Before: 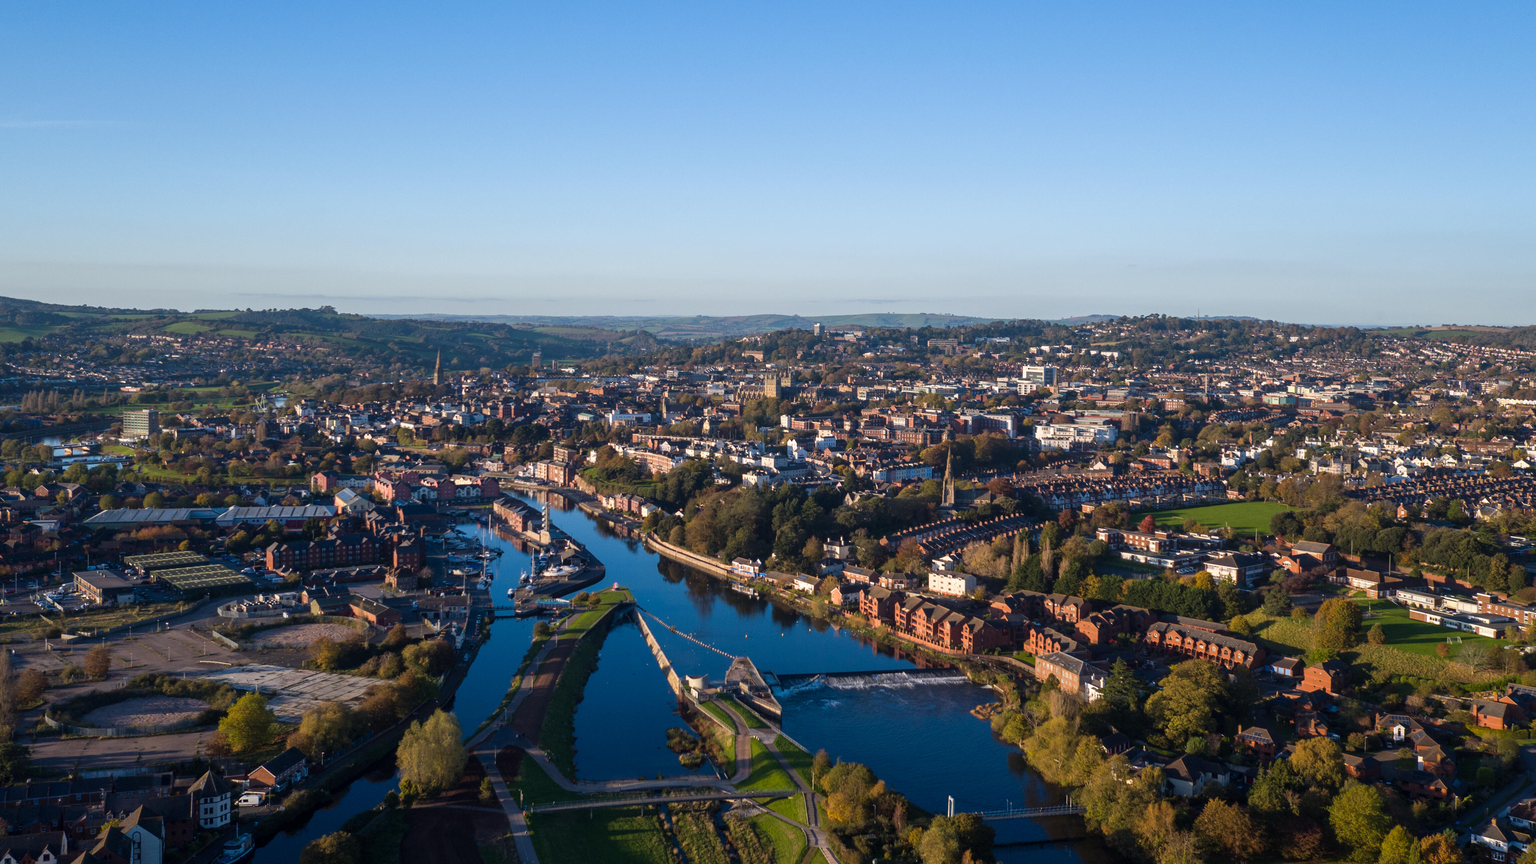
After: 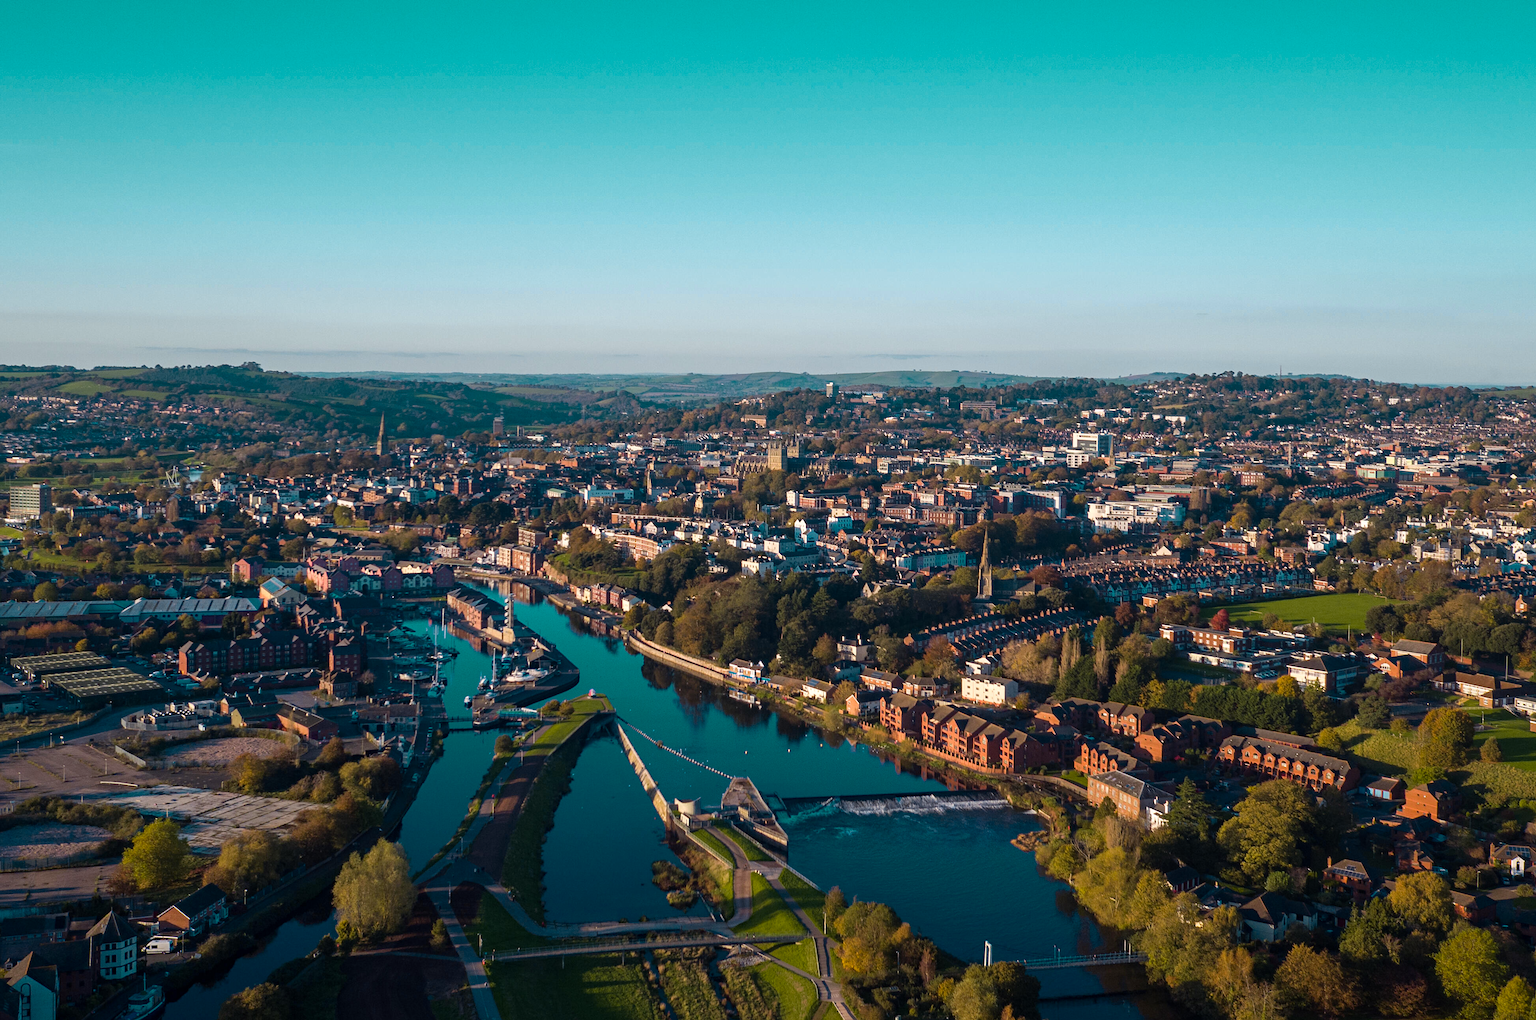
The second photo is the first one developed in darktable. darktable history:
crop: left 7.502%, right 7.835%
haze removal: compatibility mode true, adaptive false
color zones: curves: ch0 [(0.254, 0.492) (0.724, 0.62)]; ch1 [(0.25, 0.528) (0.719, 0.796)]; ch2 [(0, 0.472) (0.25, 0.5) (0.73, 0.184)]
sharpen: radius 1.528, amount 0.374, threshold 1.239
